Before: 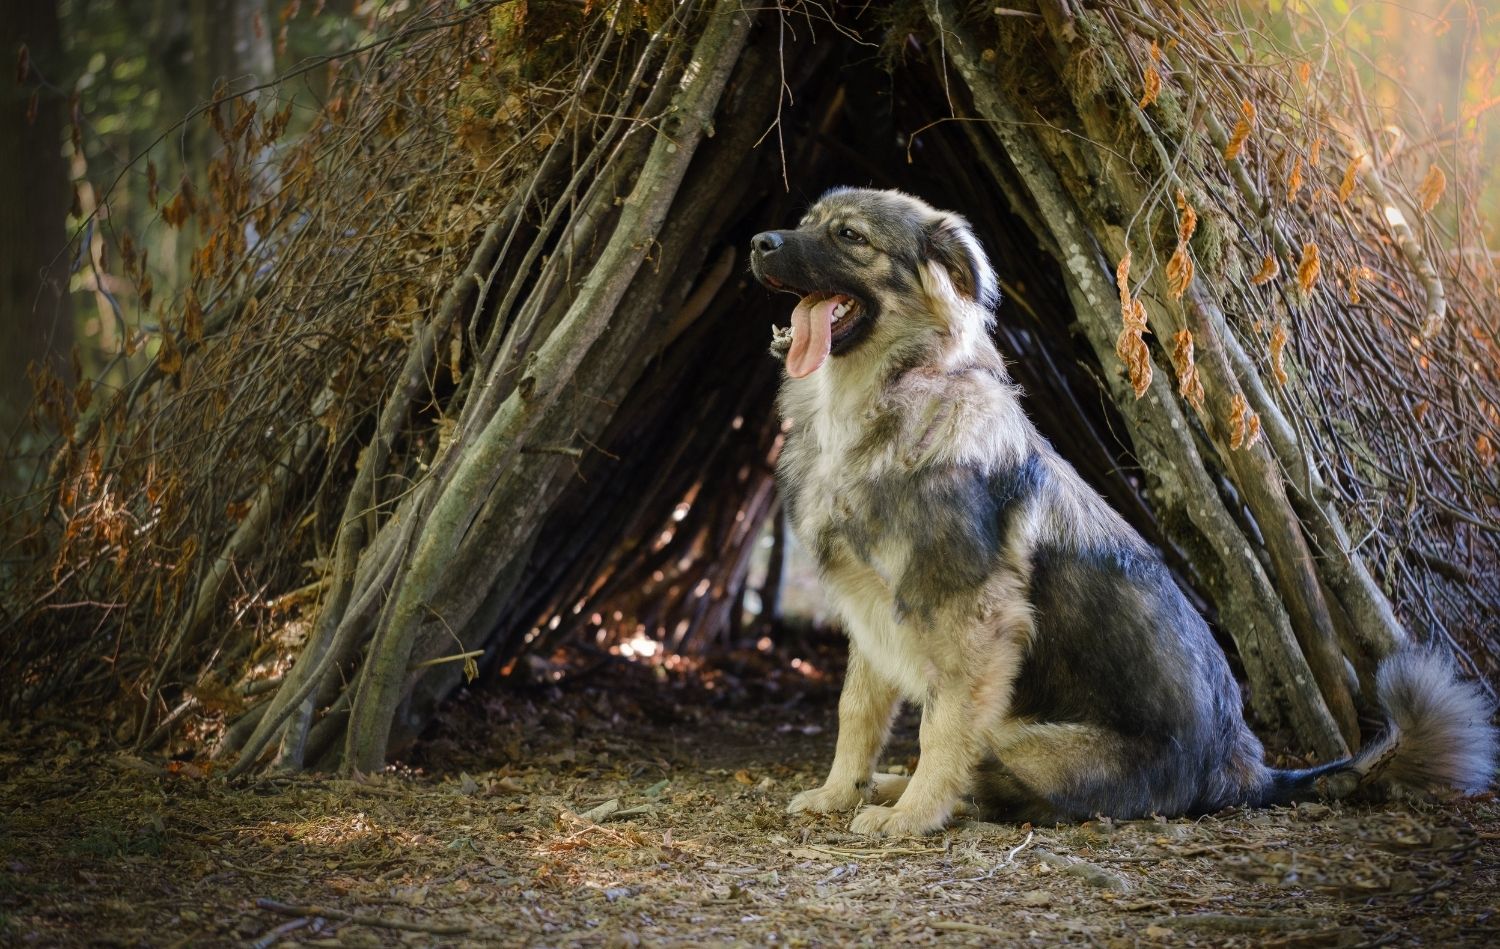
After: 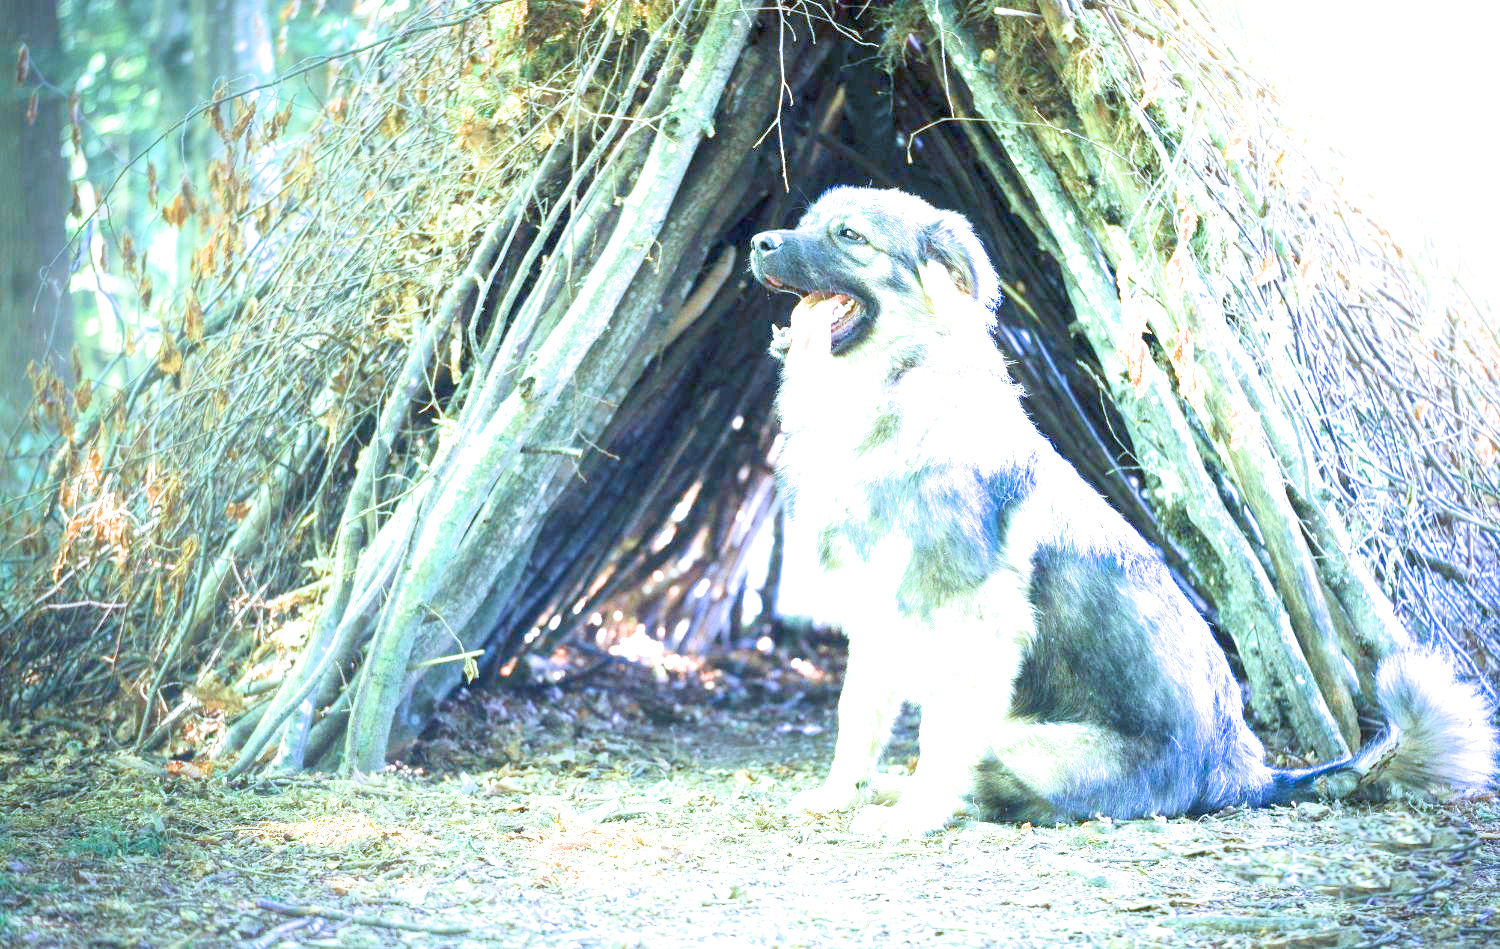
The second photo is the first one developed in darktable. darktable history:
color calibration "scene-referred default": illuminant custom, x 0.432, y 0.395, temperature 3098 K
filmic rgb "scene-referred default": black relative exposure -8.15 EV, white relative exposure 3.76 EV, hardness 4.46
exposure: black level correction 0, exposure 4 EV, compensate exposure bias true, compensate highlight preservation false
